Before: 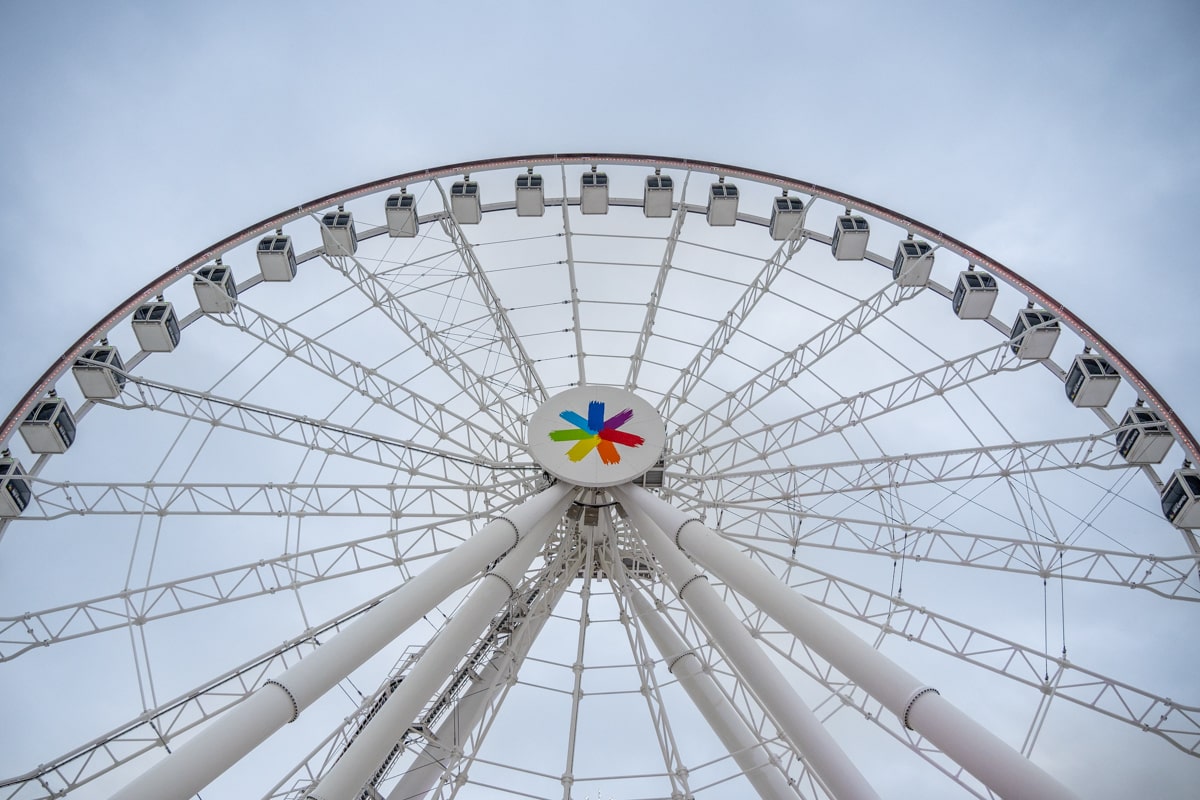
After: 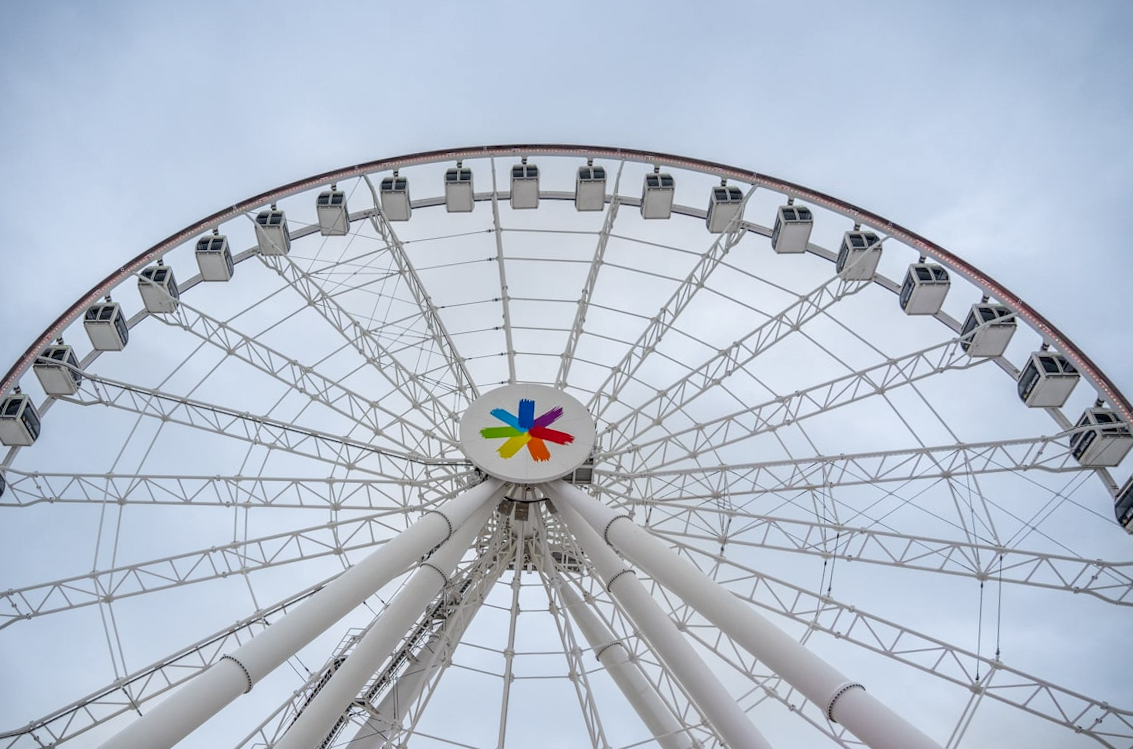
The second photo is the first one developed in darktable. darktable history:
rotate and perspective: rotation 0.062°, lens shift (vertical) 0.115, lens shift (horizontal) -0.133, crop left 0.047, crop right 0.94, crop top 0.061, crop bottom 0.94
local contrast: highlights 100%, shadows 100%, detail 120%, midtone range 0.2
